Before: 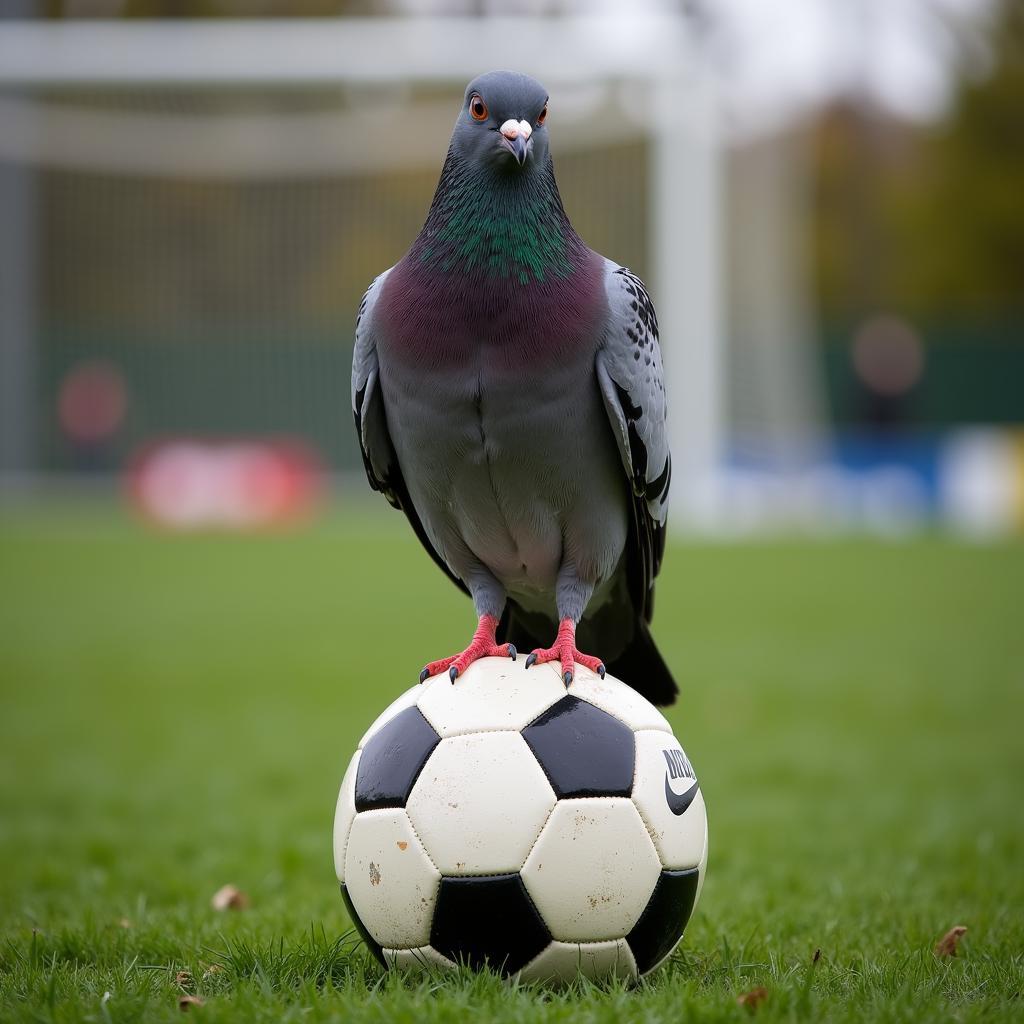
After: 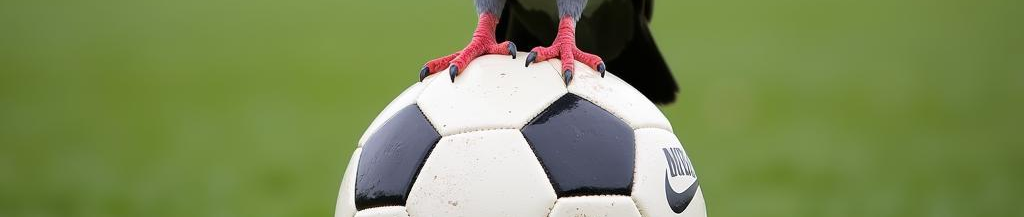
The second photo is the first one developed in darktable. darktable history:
crop and rotate: top 58.842%, bottom 19.907%
